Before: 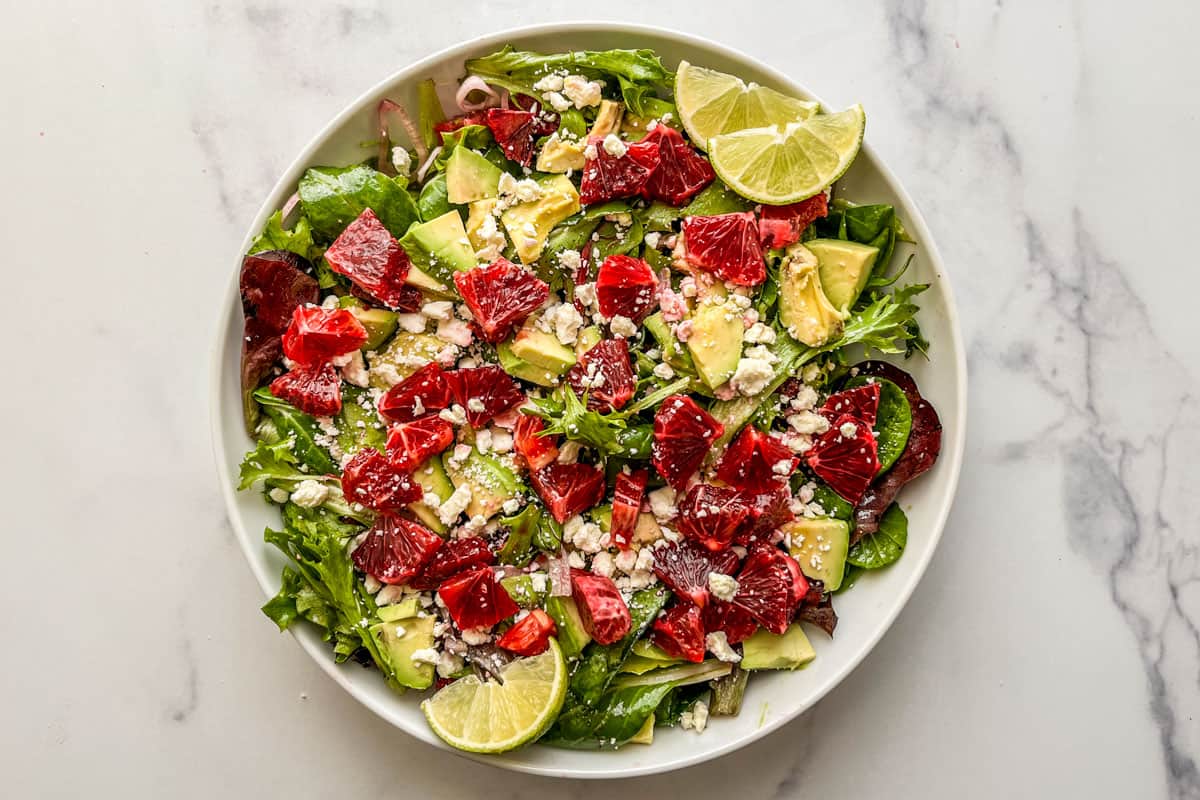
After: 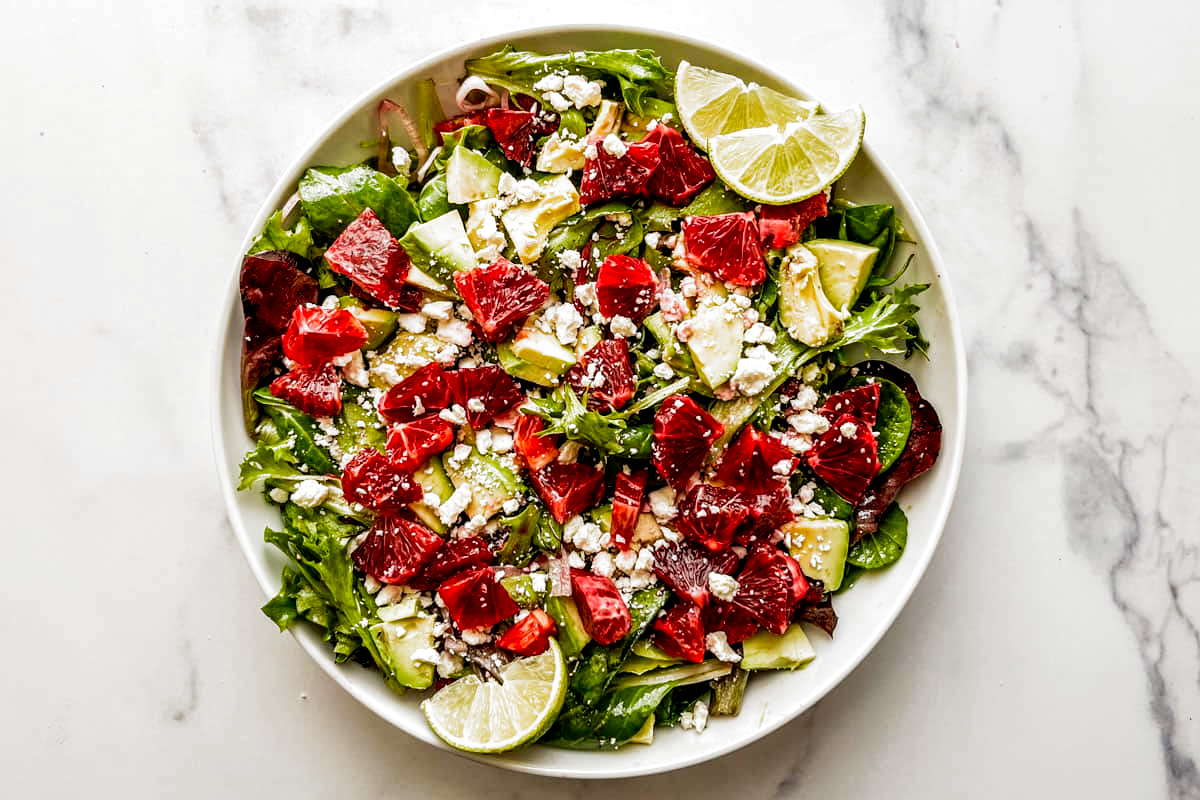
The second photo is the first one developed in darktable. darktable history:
filmic rgb: black relative exposure -8.2 EV, white relative exposure 2.2 EV, threshold 3 EV, hardness 7.11, latitude 75%, contrast 1.325, highlights saturation mix -2%, shadows ↔ highlights balance 30%, preserve chrominance no, color science v5 (2021), contrast in shadows safe, contrast in highlights safe, enable highlight reconstruction true
